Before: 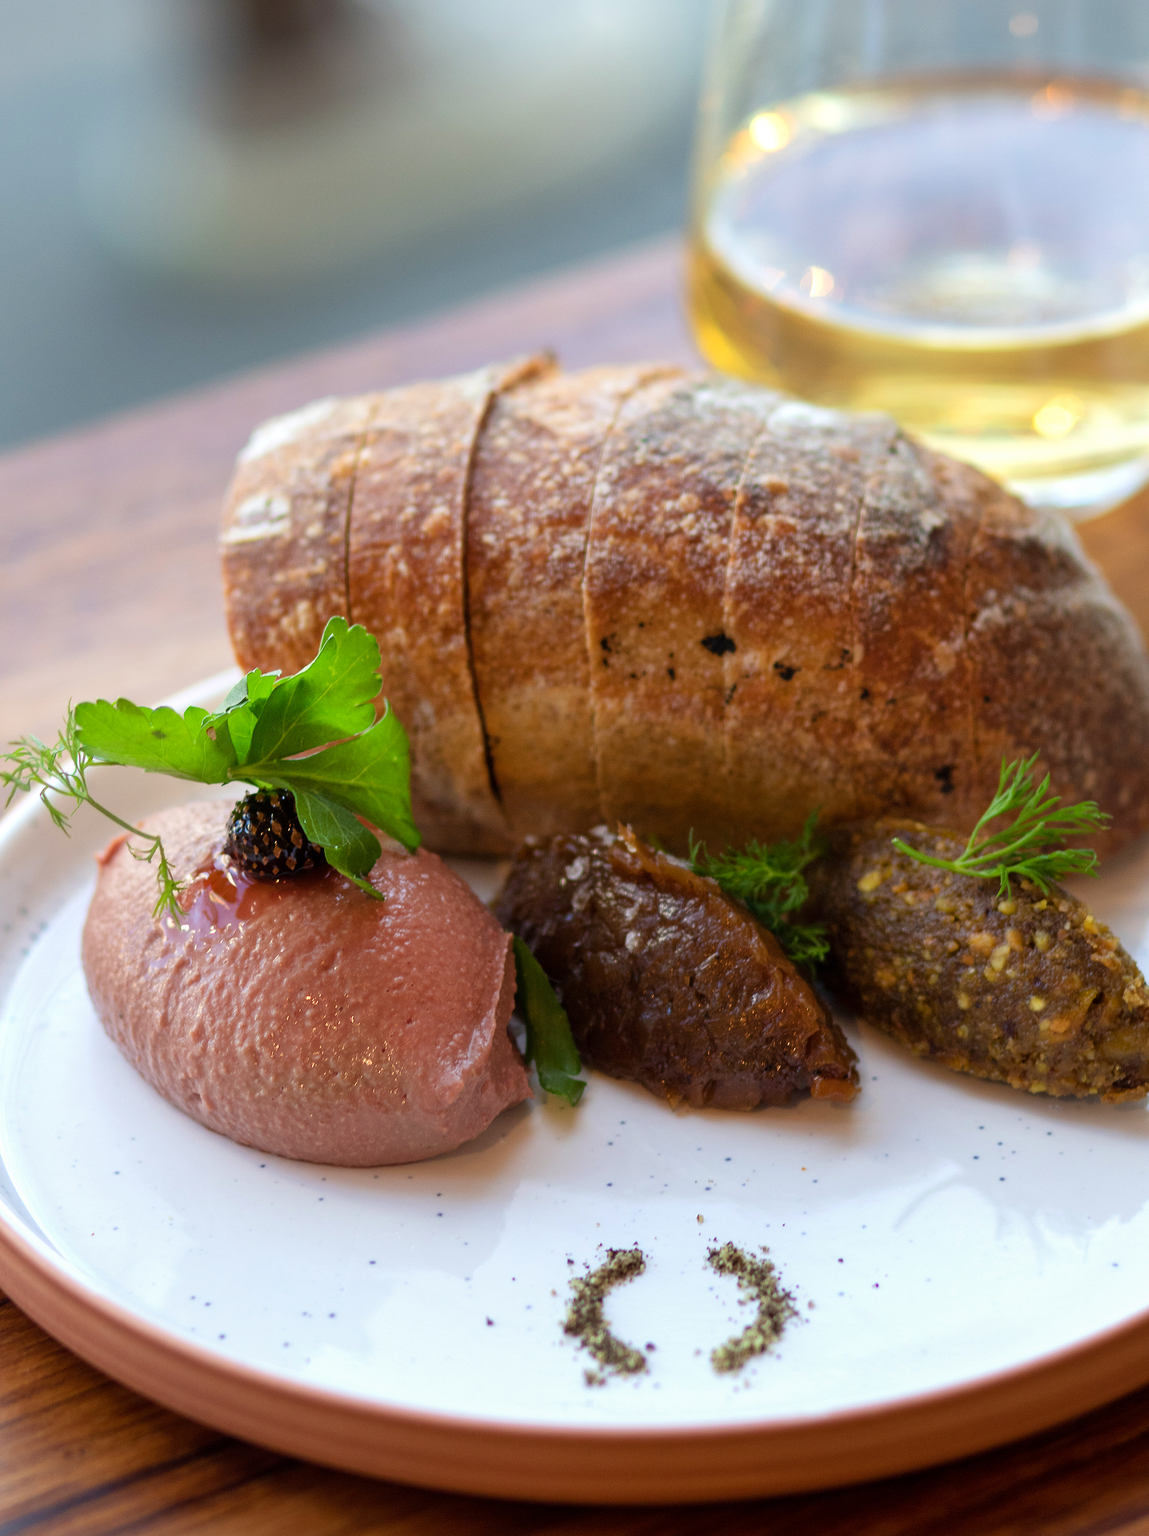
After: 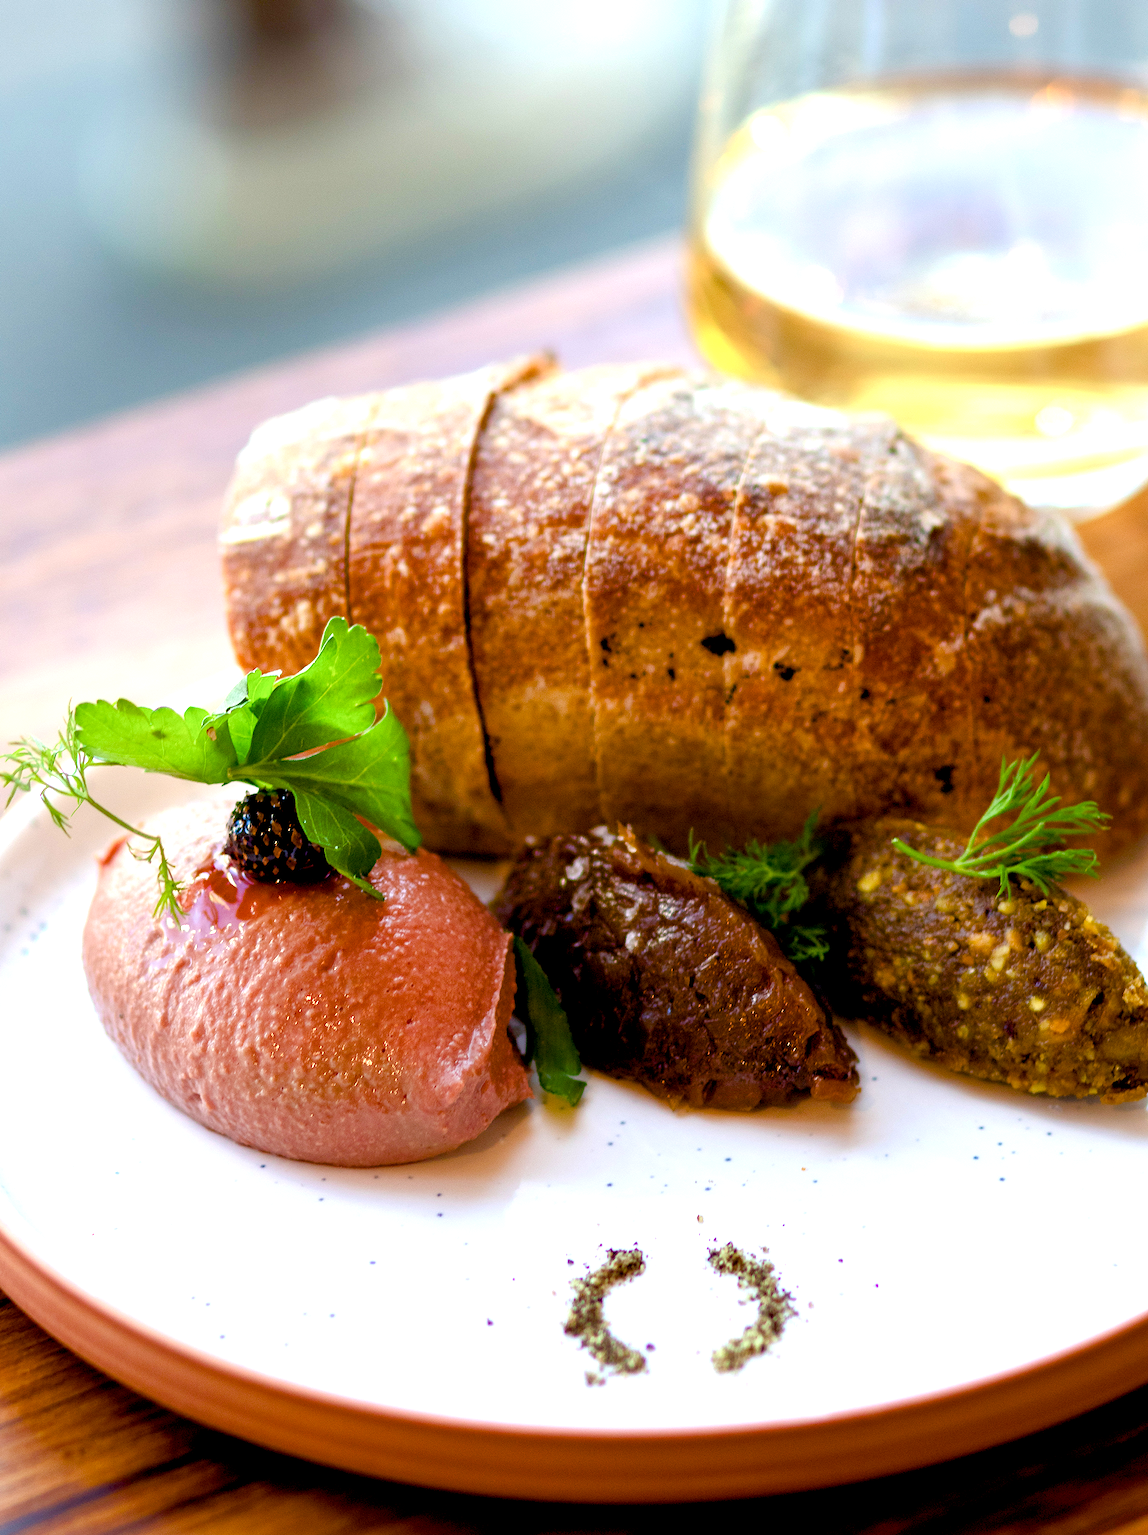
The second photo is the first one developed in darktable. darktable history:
exposure: black level correction 0, exposure 0.5 EV, compensate highlight preservation false
color balance rgb: shadows lift › luminance -9.41%, highlights gain › luminance 17.6%, global offset › luminance -1.45%, perceptual saturation grading › highlights -17.77%, perceptual saturation grading › mid-tones 33.1%, perceptual saturation grading › shadows 50.52%, global vibrance 24.22%
